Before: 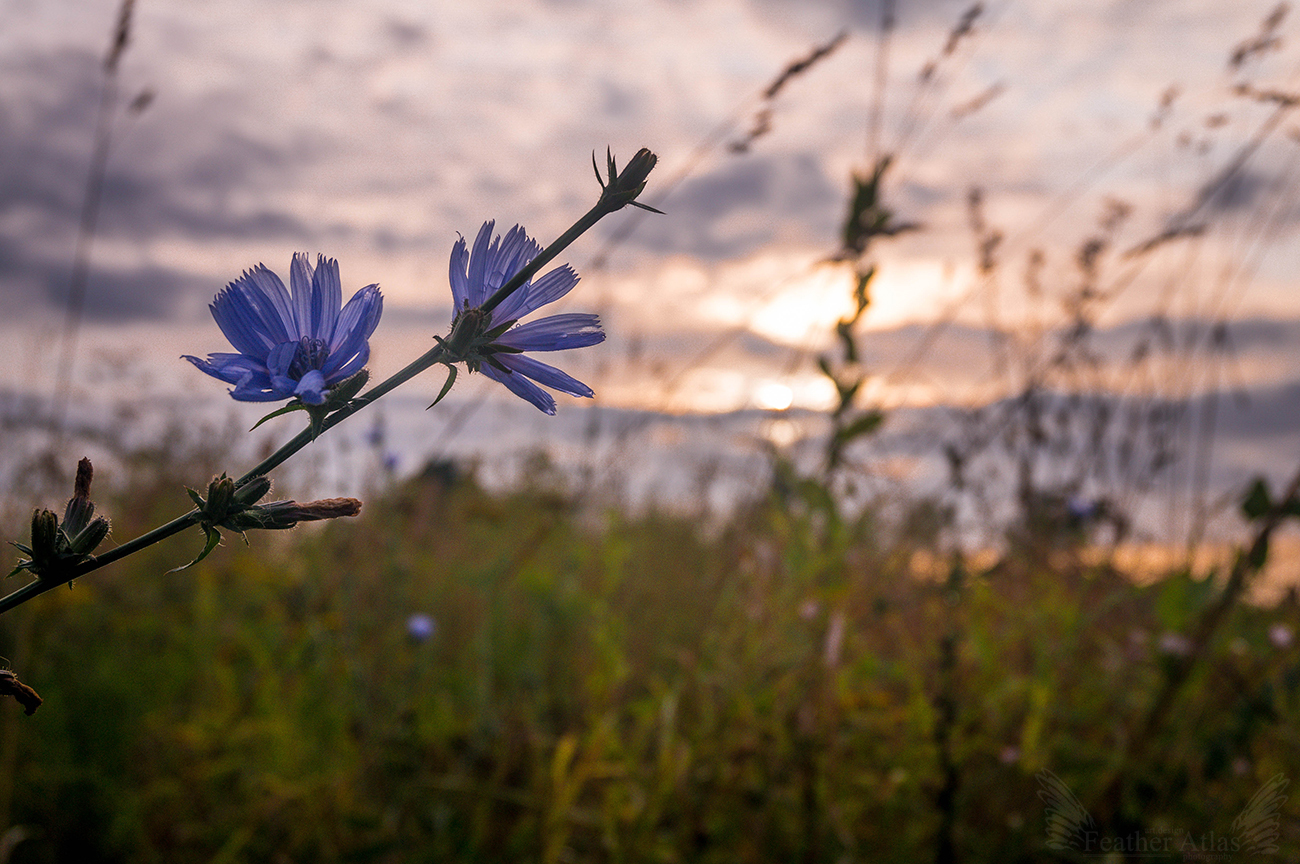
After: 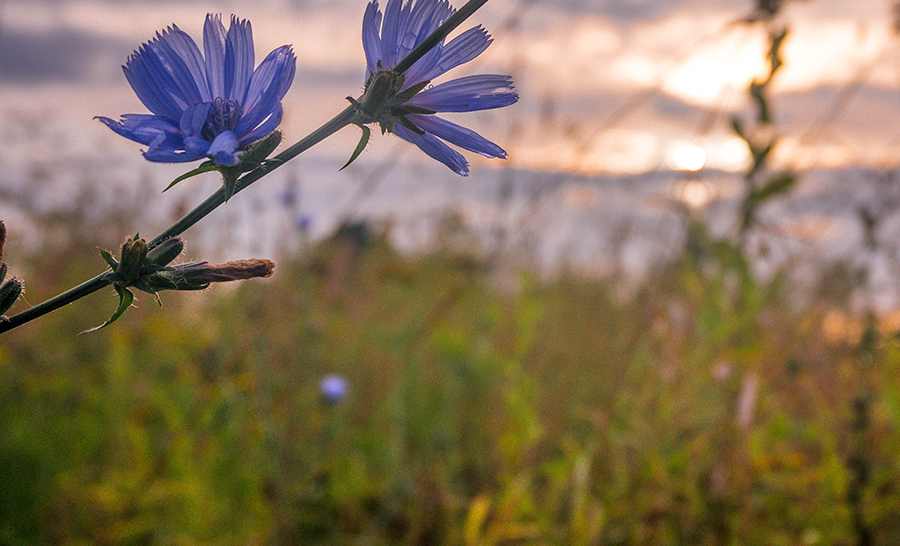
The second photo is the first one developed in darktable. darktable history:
crop: left 6.724%, top 27.777%, right 24.007%, bottom 9.028%
tone equalizer: -7 EV 0.144 EV, -6 EV 0.608 EV, -5 EV 1.18 EV, -4 EV 1.33 EV, -3 EV 1.17 EV, -2 EV 0.6 EV, -1 EV 0.158 EV, smoothing diameter 24.82%, edges refinement/feathering 11.13, preserve details guided filter
